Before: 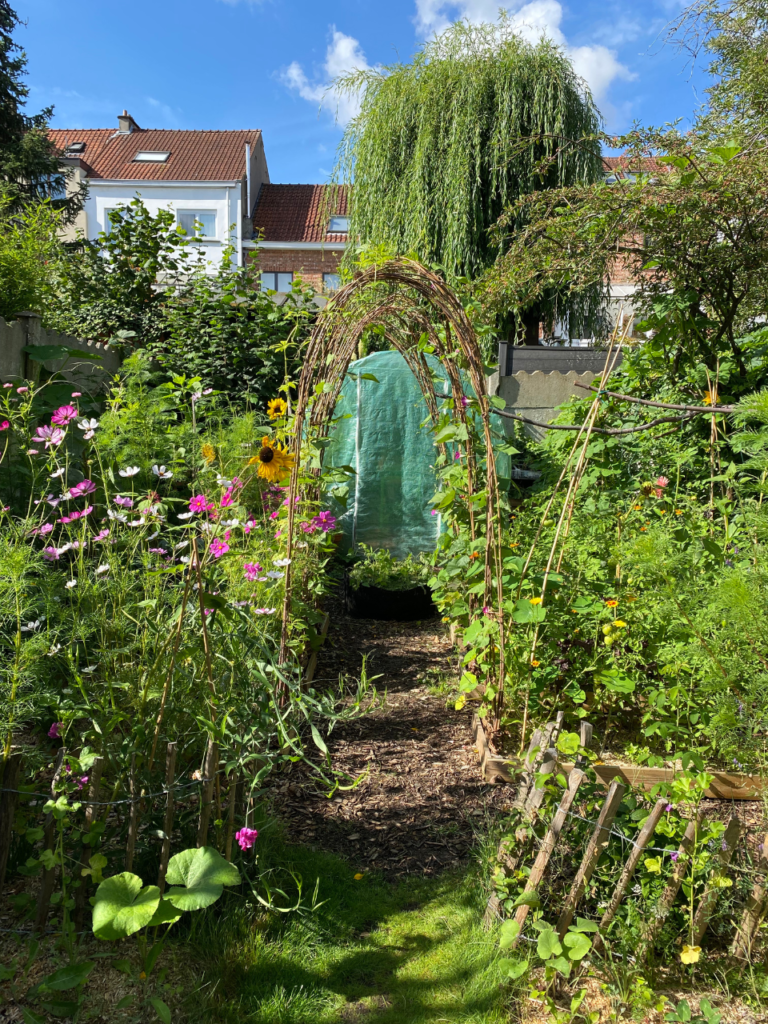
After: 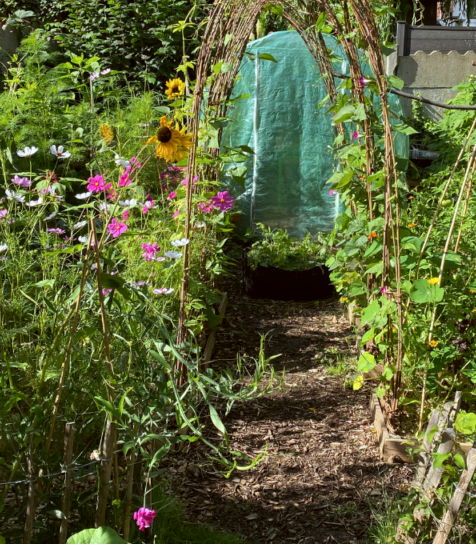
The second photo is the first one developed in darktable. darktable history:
crop: left 13.312%, top 31.28%, right 24.627%, bottom 15.582%
color correction: highlights a* -3.28, highlights b* -6.24, shadows a* 3.1, shadows b* 5.19
